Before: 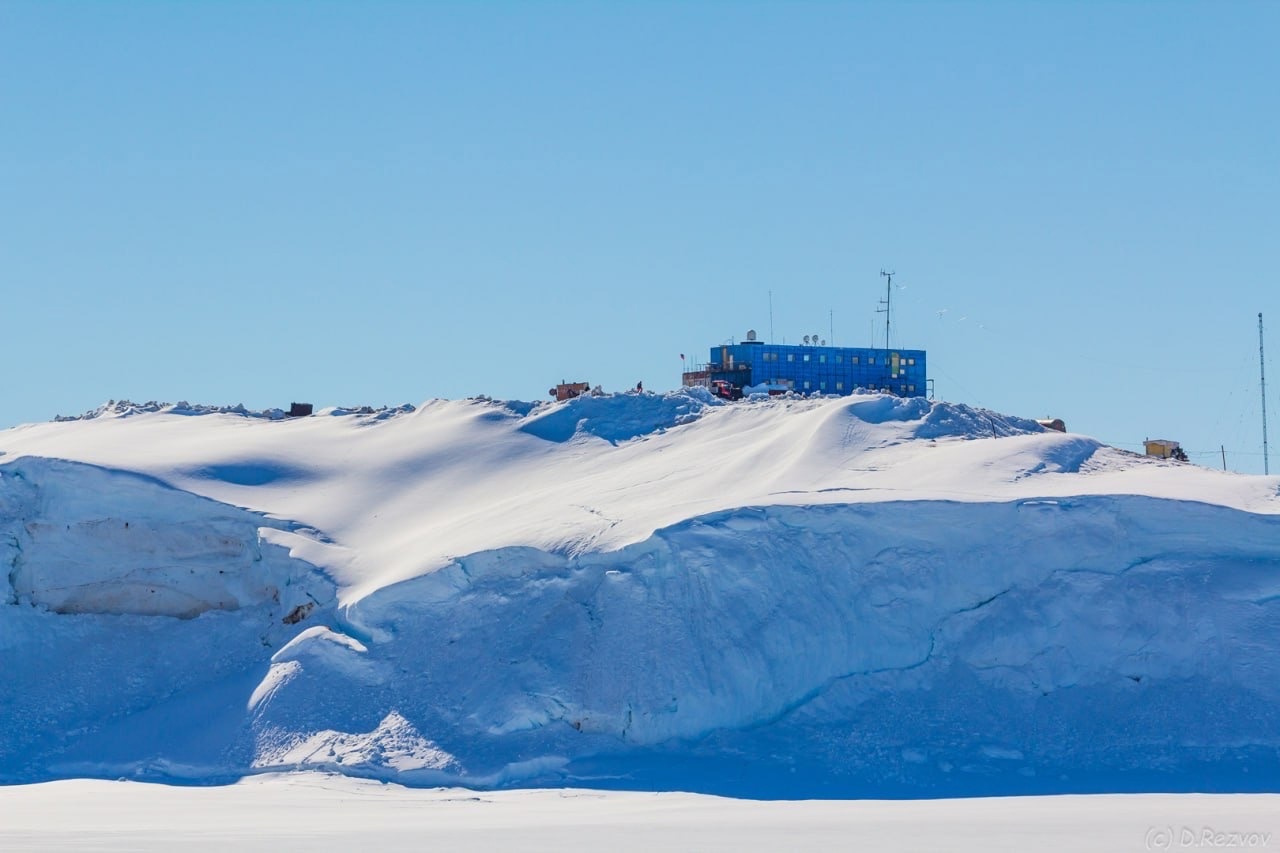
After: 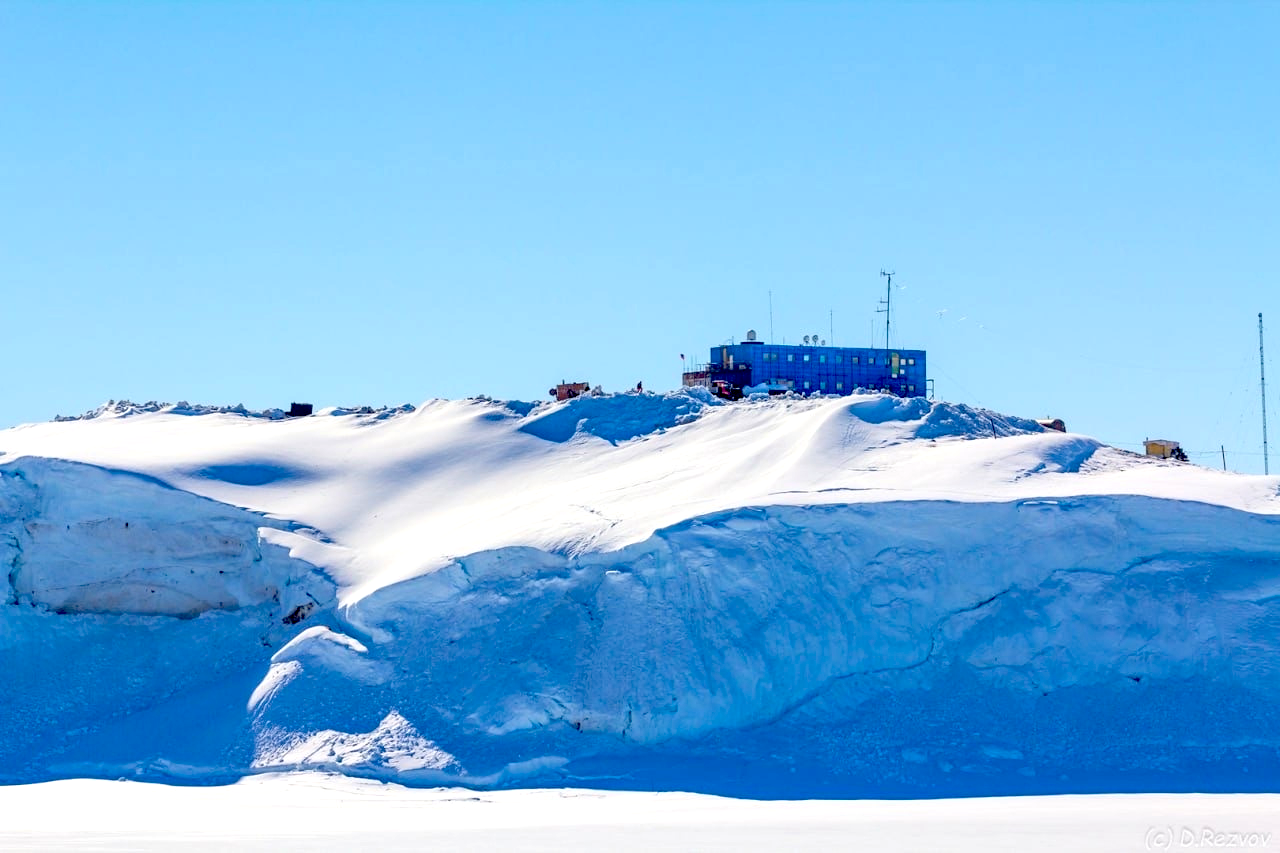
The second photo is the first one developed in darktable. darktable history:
exposure: black level correction 0.038, exposure 0.498 EV, compensate highlight preservation false
